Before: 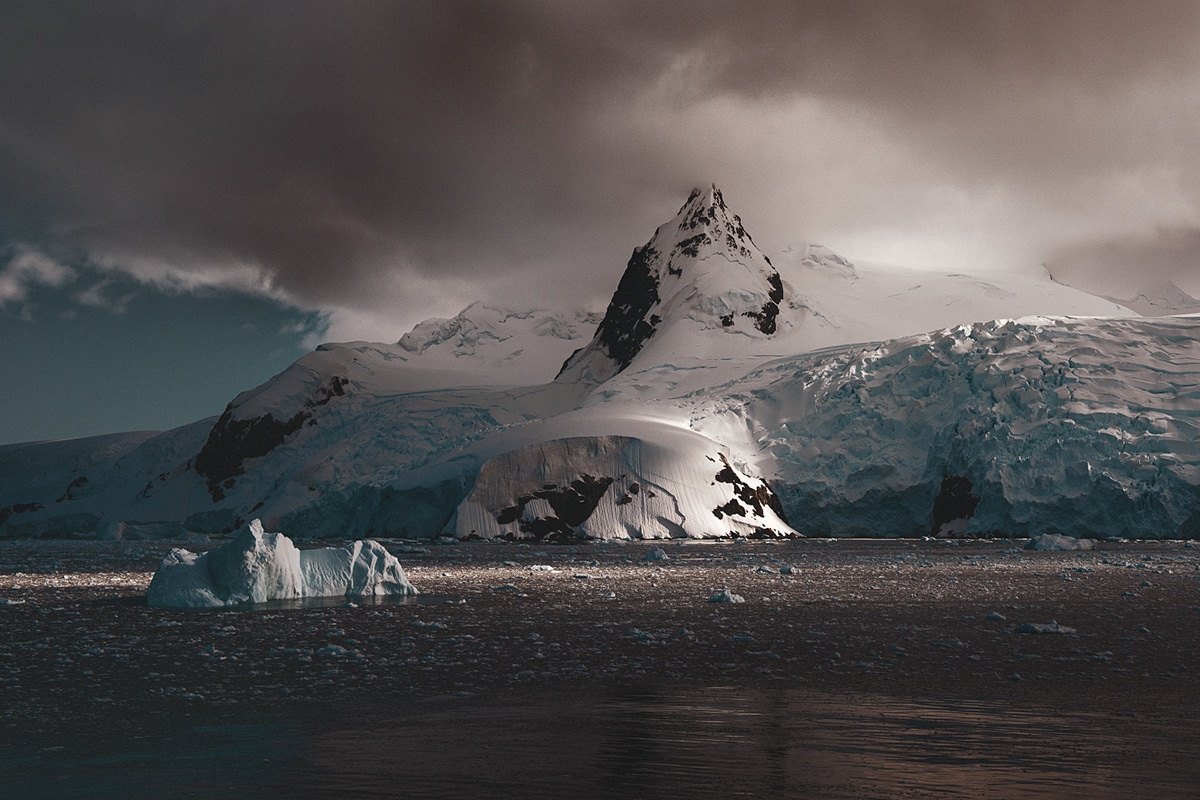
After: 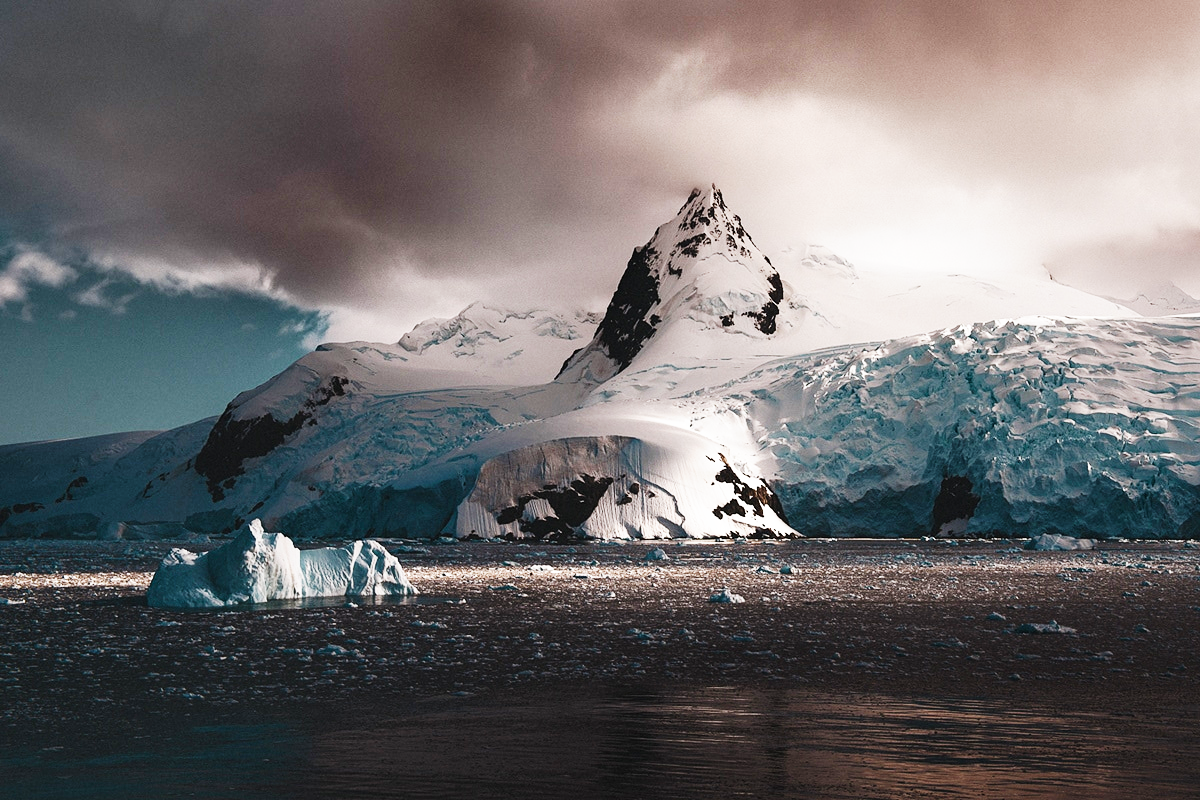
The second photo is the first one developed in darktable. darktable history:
rotate and perspective: automatic cropping original format, crop left 0, crop top 0
base curve: curves: ch0 [(0, 0) (0.007, 0.004) (0.027, 0.03) (0.046, 0.07) (0.207, 0.54) (0.442, 0.872) (0.673, 0.972) (1, 1)], preserve colors none
